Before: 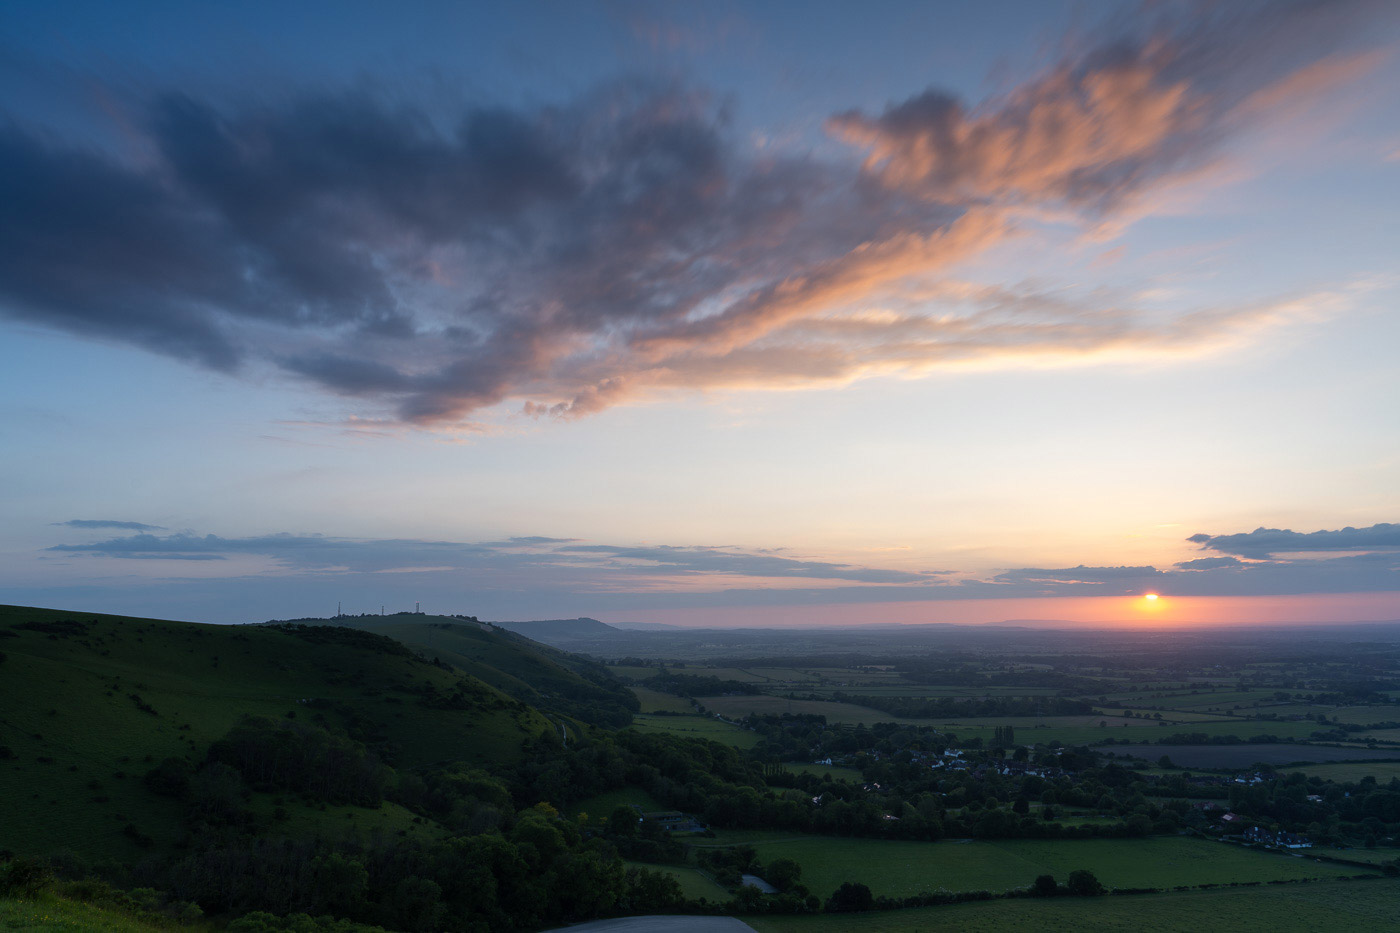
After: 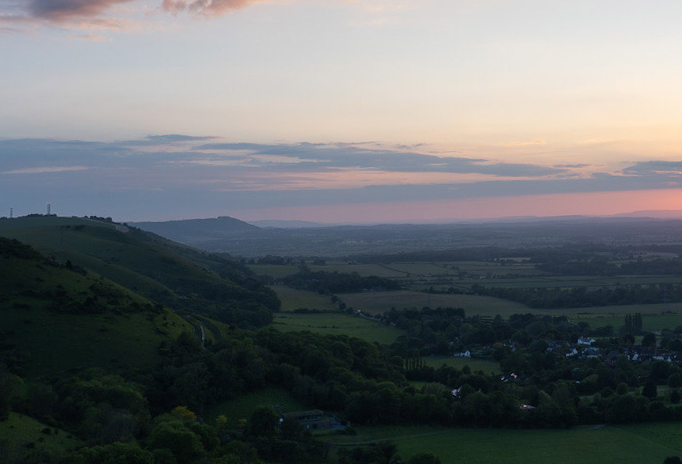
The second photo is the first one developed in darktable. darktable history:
rotate and perspective: rotation -0.013°, lens shift (vertical) -0.027, lens shift (horizontal) 0.178, crop left 0.016, crop right 0.989, crop top 0.082, crop bottom 0.918
crop: left 29.672%, top 41.786%, right 20.851%, bottom 3.487%
